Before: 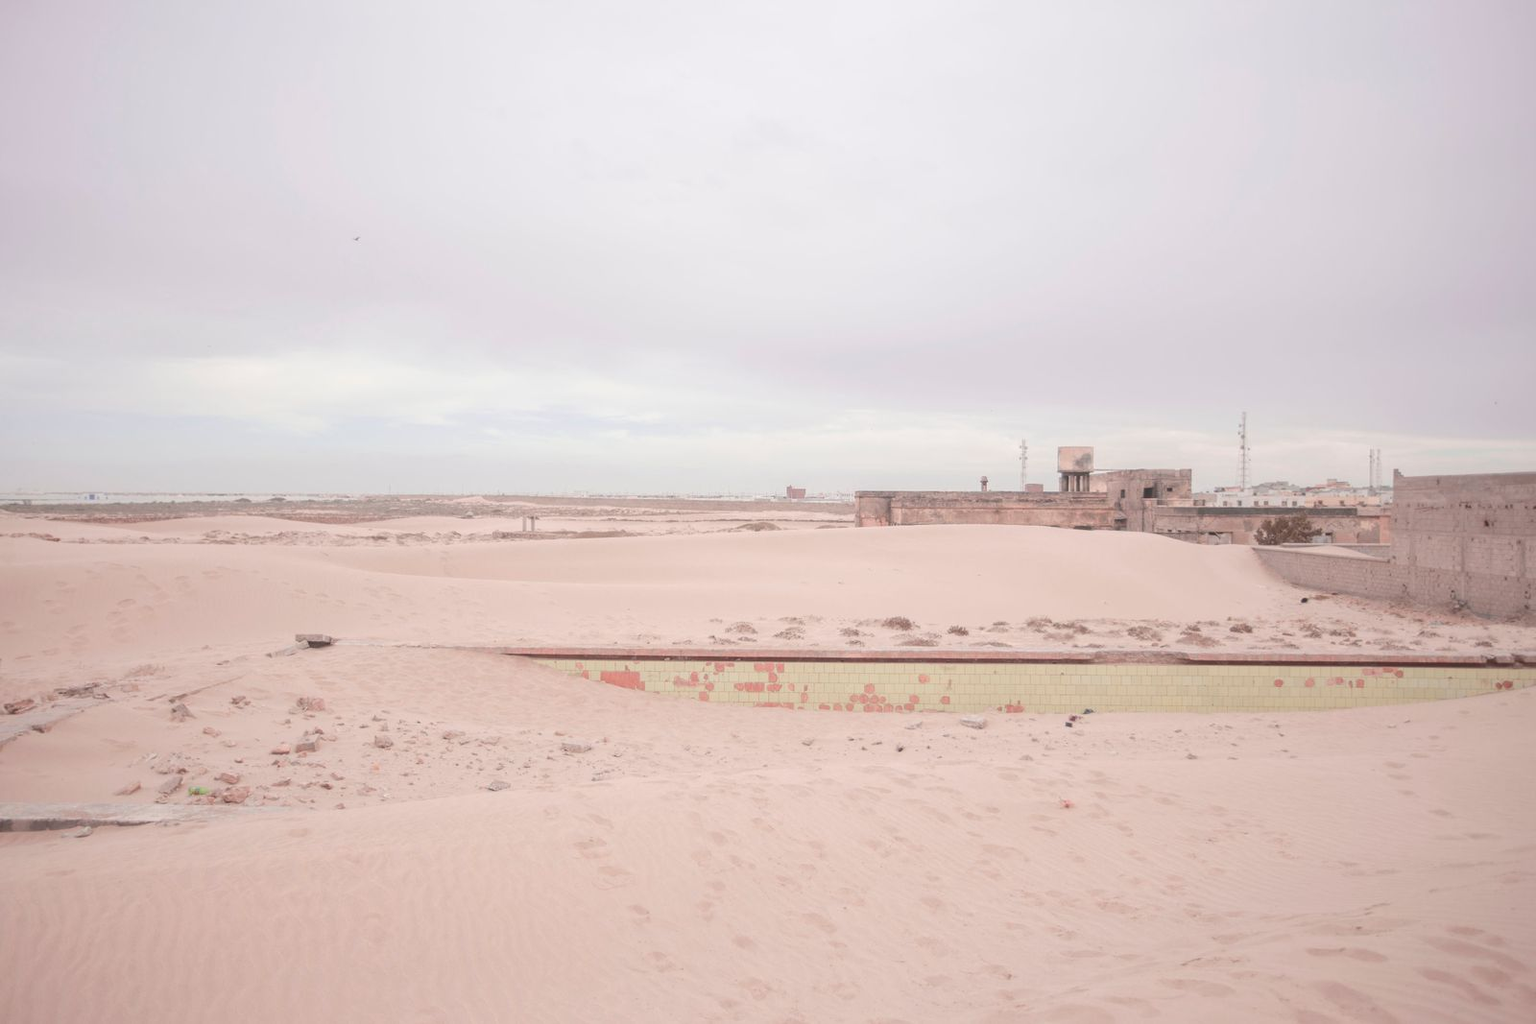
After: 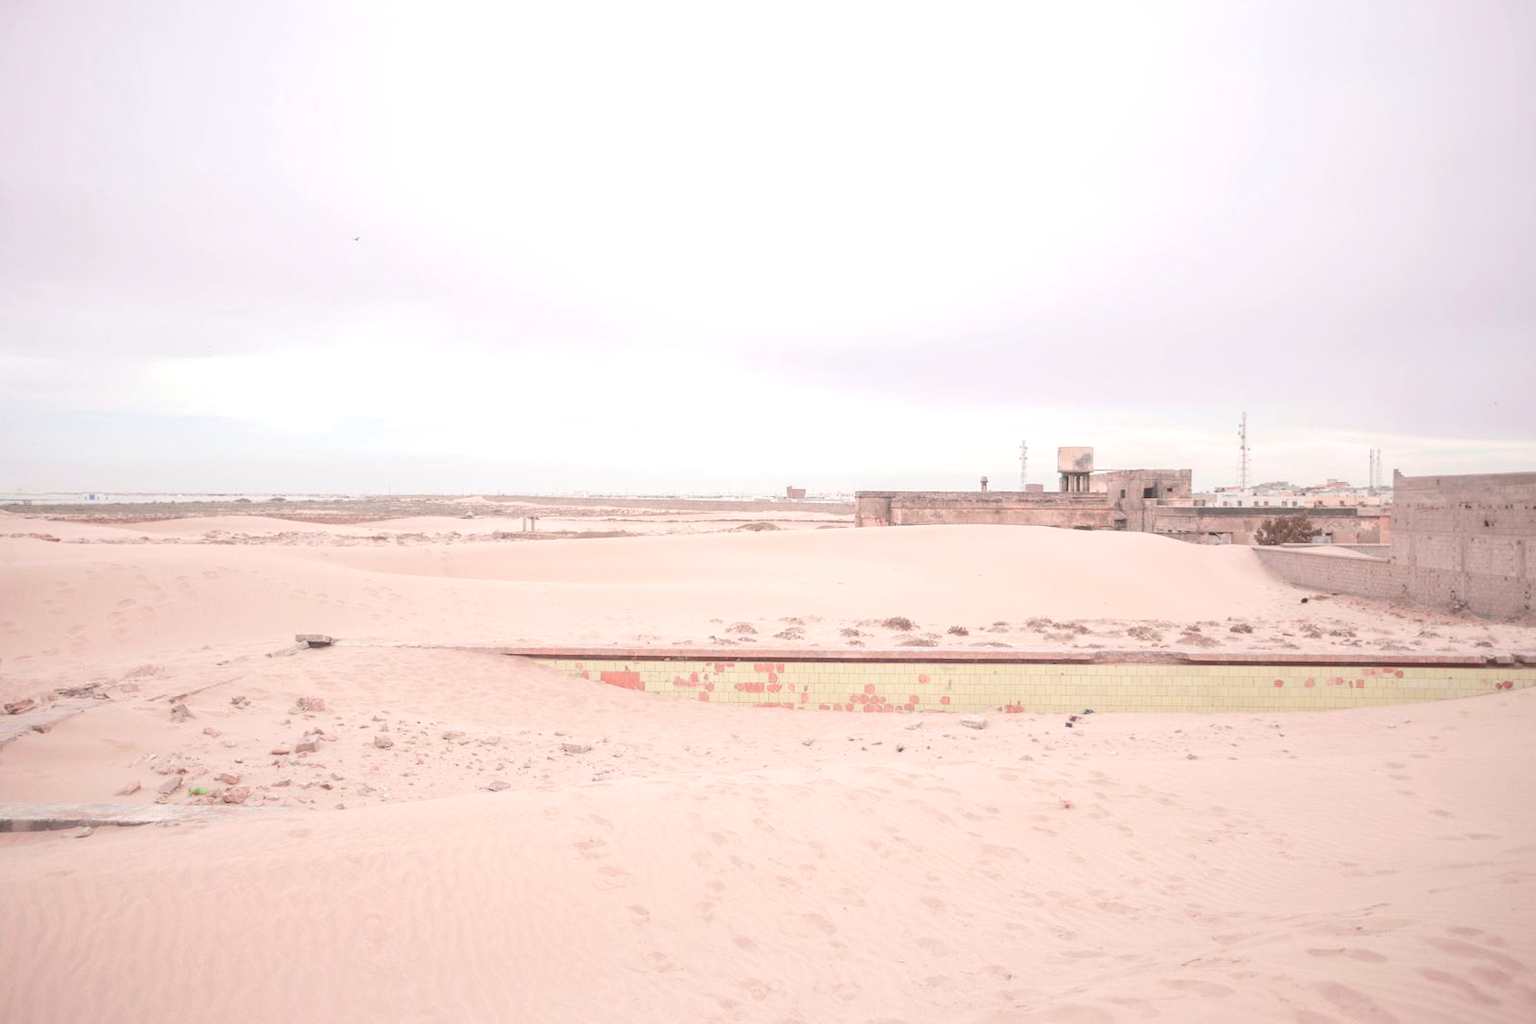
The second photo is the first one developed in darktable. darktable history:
tone equalizer: -8 EV -0.389 EV, -7 EV -0.355 EV, -6 EV -0.367 EV, -5 EV -0.245 EV, -3 EV 0.242 EV, -2 EV 0.363 EV, -1 EV 0.404 EV, +0 EV 0.402 EV
